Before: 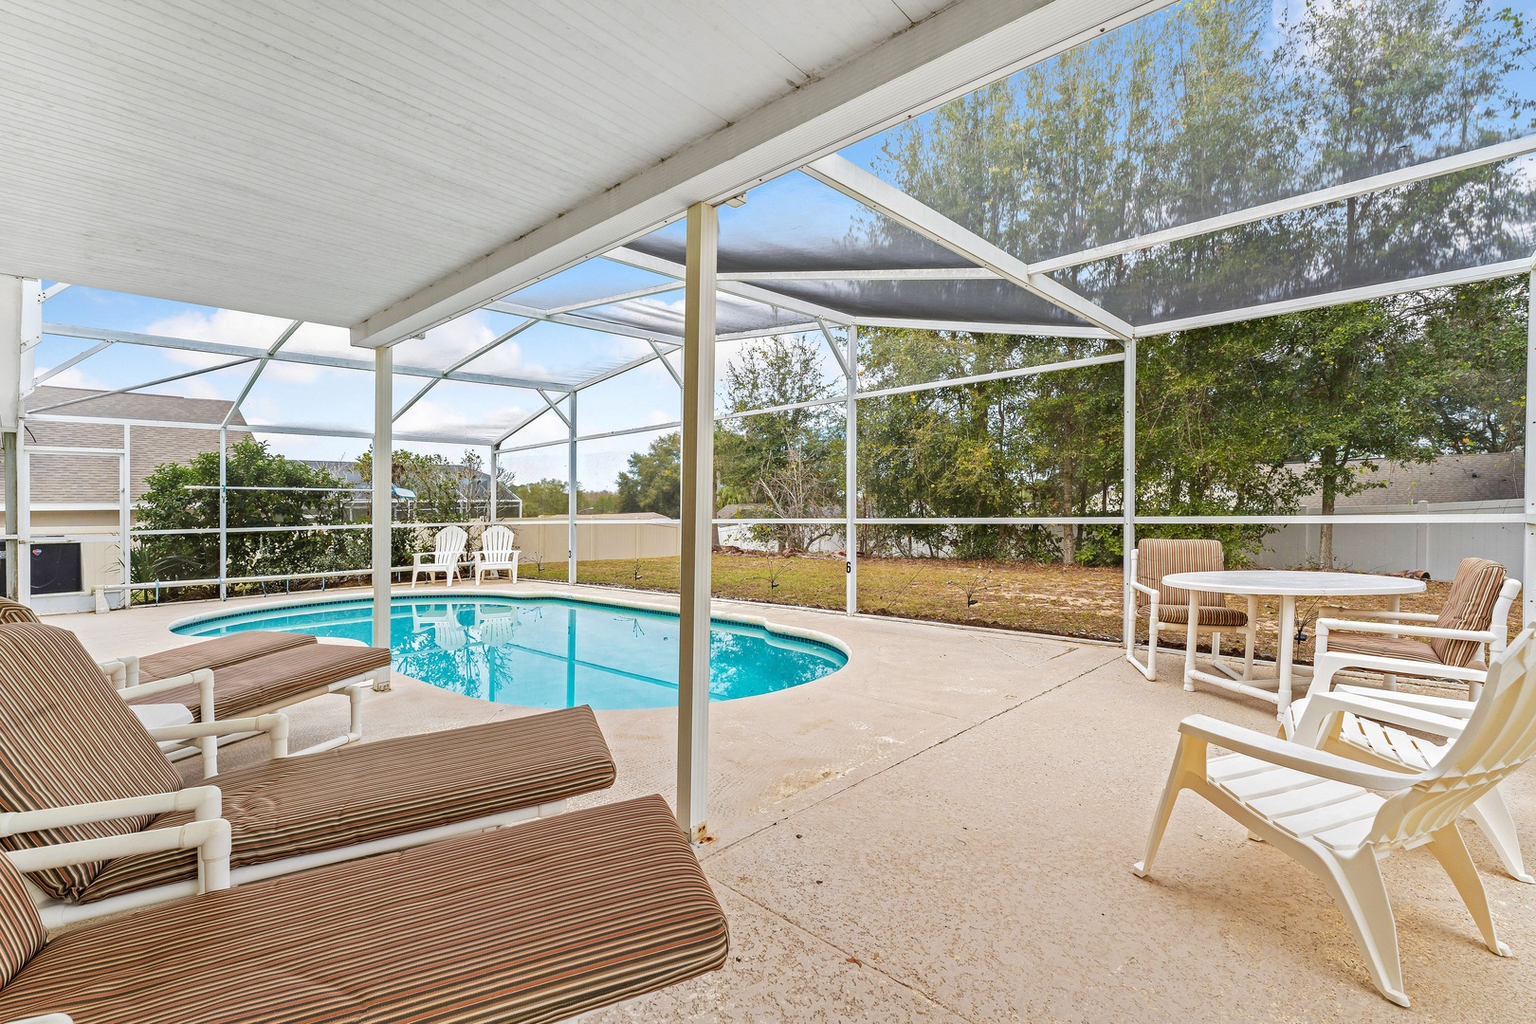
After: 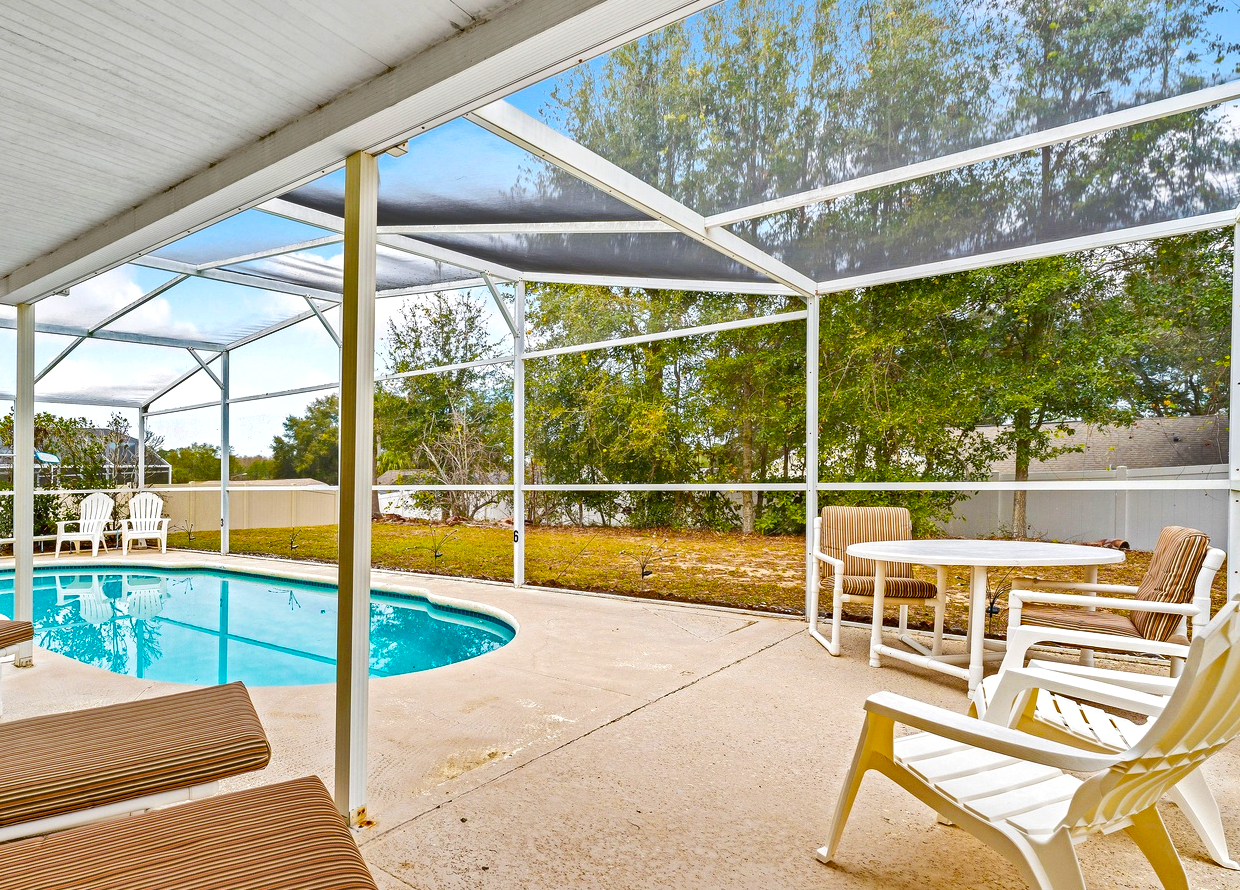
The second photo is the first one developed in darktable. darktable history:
tone curve: curves: ch0 [(0, 0) (0.07, 0.052) (0.23, 0.254) (0.486, 0.53) (0.822, 0.825) (0.994, 0.955)]; ch1 [(0, 0) (0.226, 0.261) (0.379, 0.442) (0.469, 0.472) (0.495, 0.495) (0.514, 0.504) (0.561, 0.568) (0.59, 0.612) (1, 1)]; ch2 [(0, 0) (0.269, 0.299) (0.459, 0.441) (0.498, 0.499) (0.523, 0.52) (0.551, 0.576) (0.629, 0.643) (0.659, 0.681) (0.718, 0.764) (1, 1)], preserve colors none
crop: left 23.432%, top 5.82%, bottom 11.759%
exposure: exposure 0.289 EV, compensate highlight preservation false
color balance rgb: linear chroma grading › global chroma 19.954%, perceptual saturation grading › global saturation 25.534%, contrast 5.429%
shadows and highlights: shadows 39.26, highlights -55, low approximation 0.01, soften with gaussian
